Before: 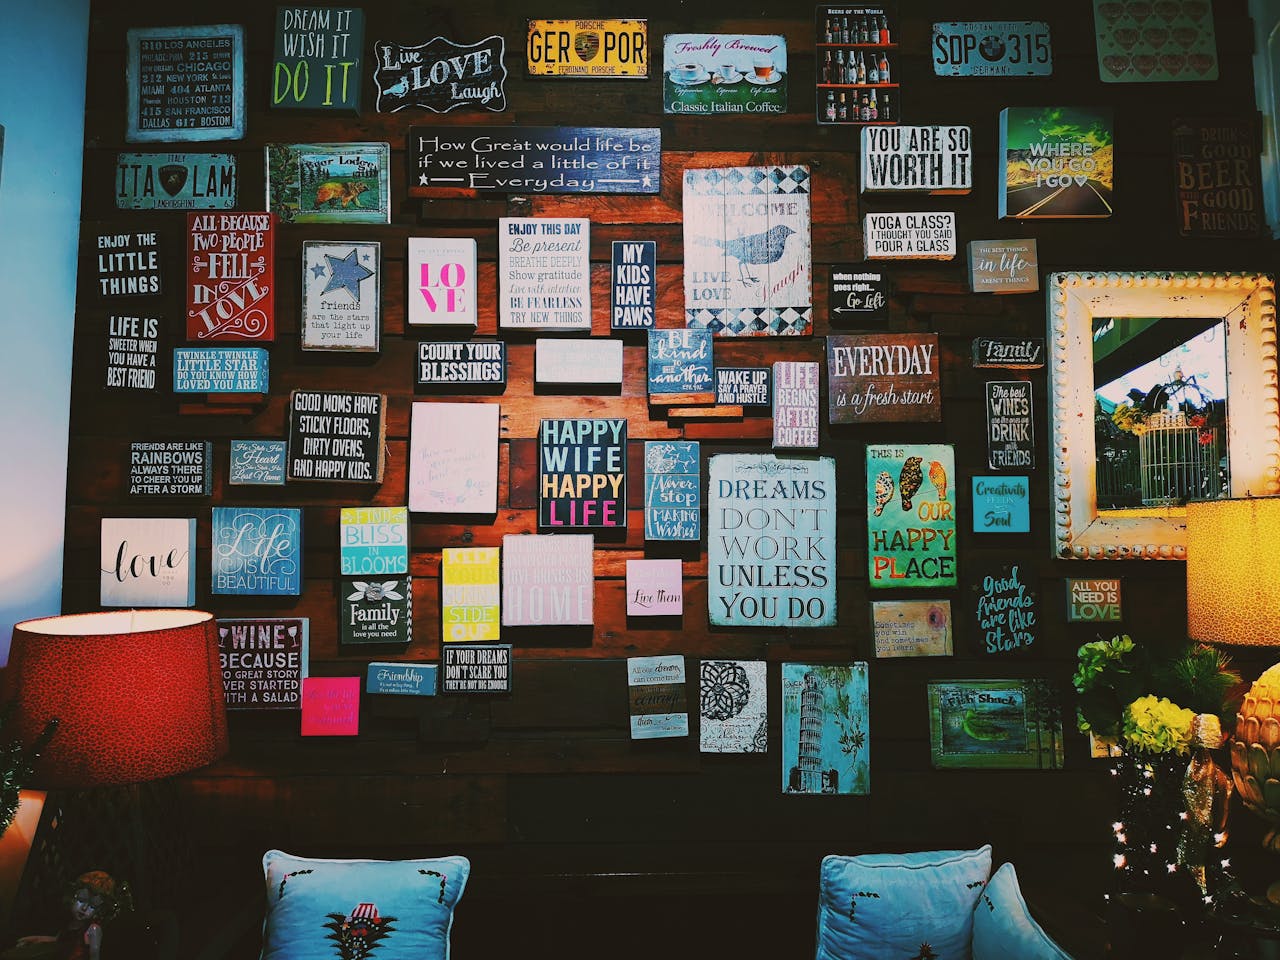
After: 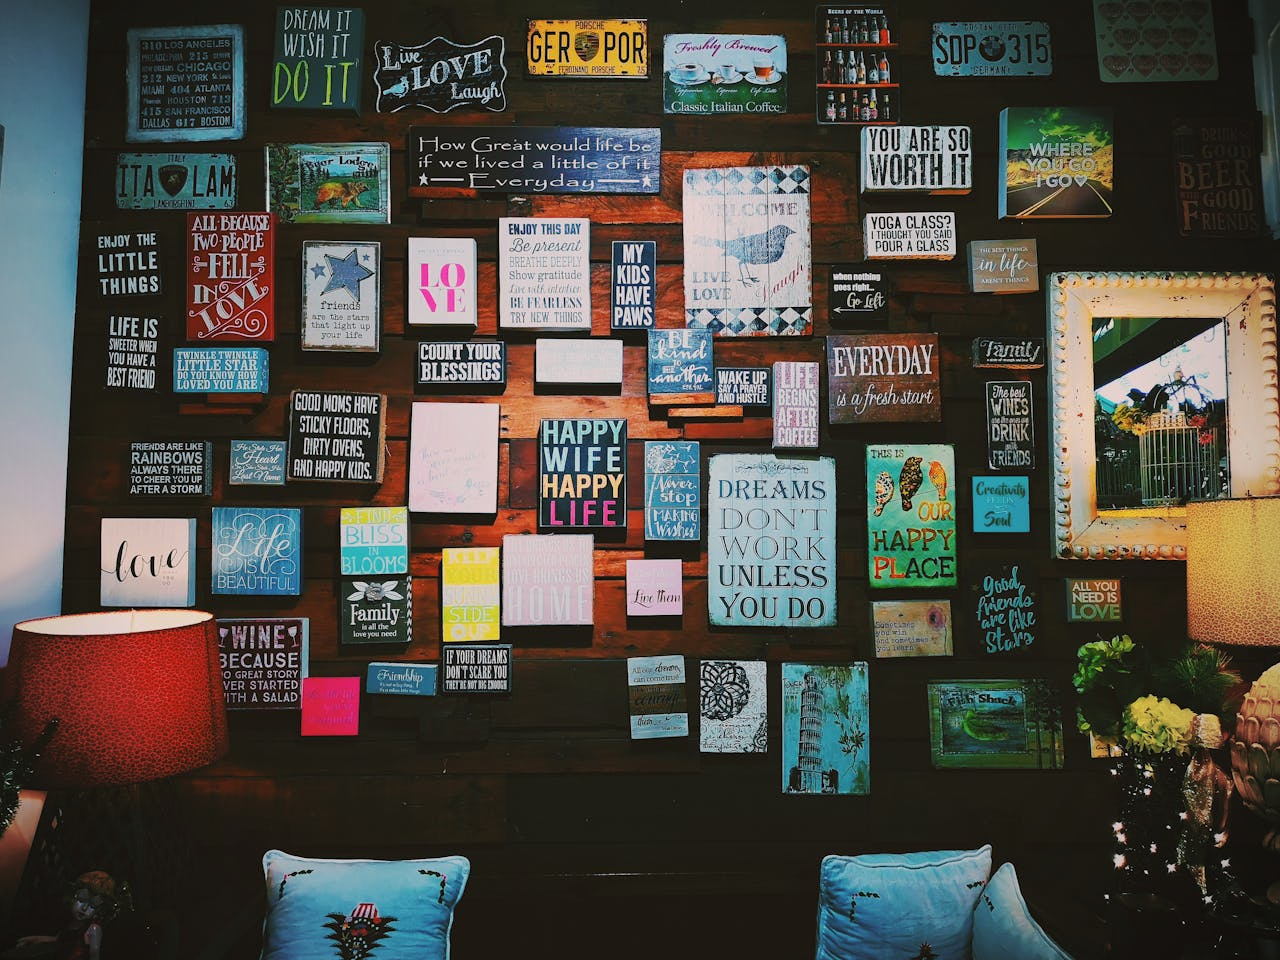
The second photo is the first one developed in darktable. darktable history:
vignetting: fall-off start 79.78%, center (-0.033, -0.042)
